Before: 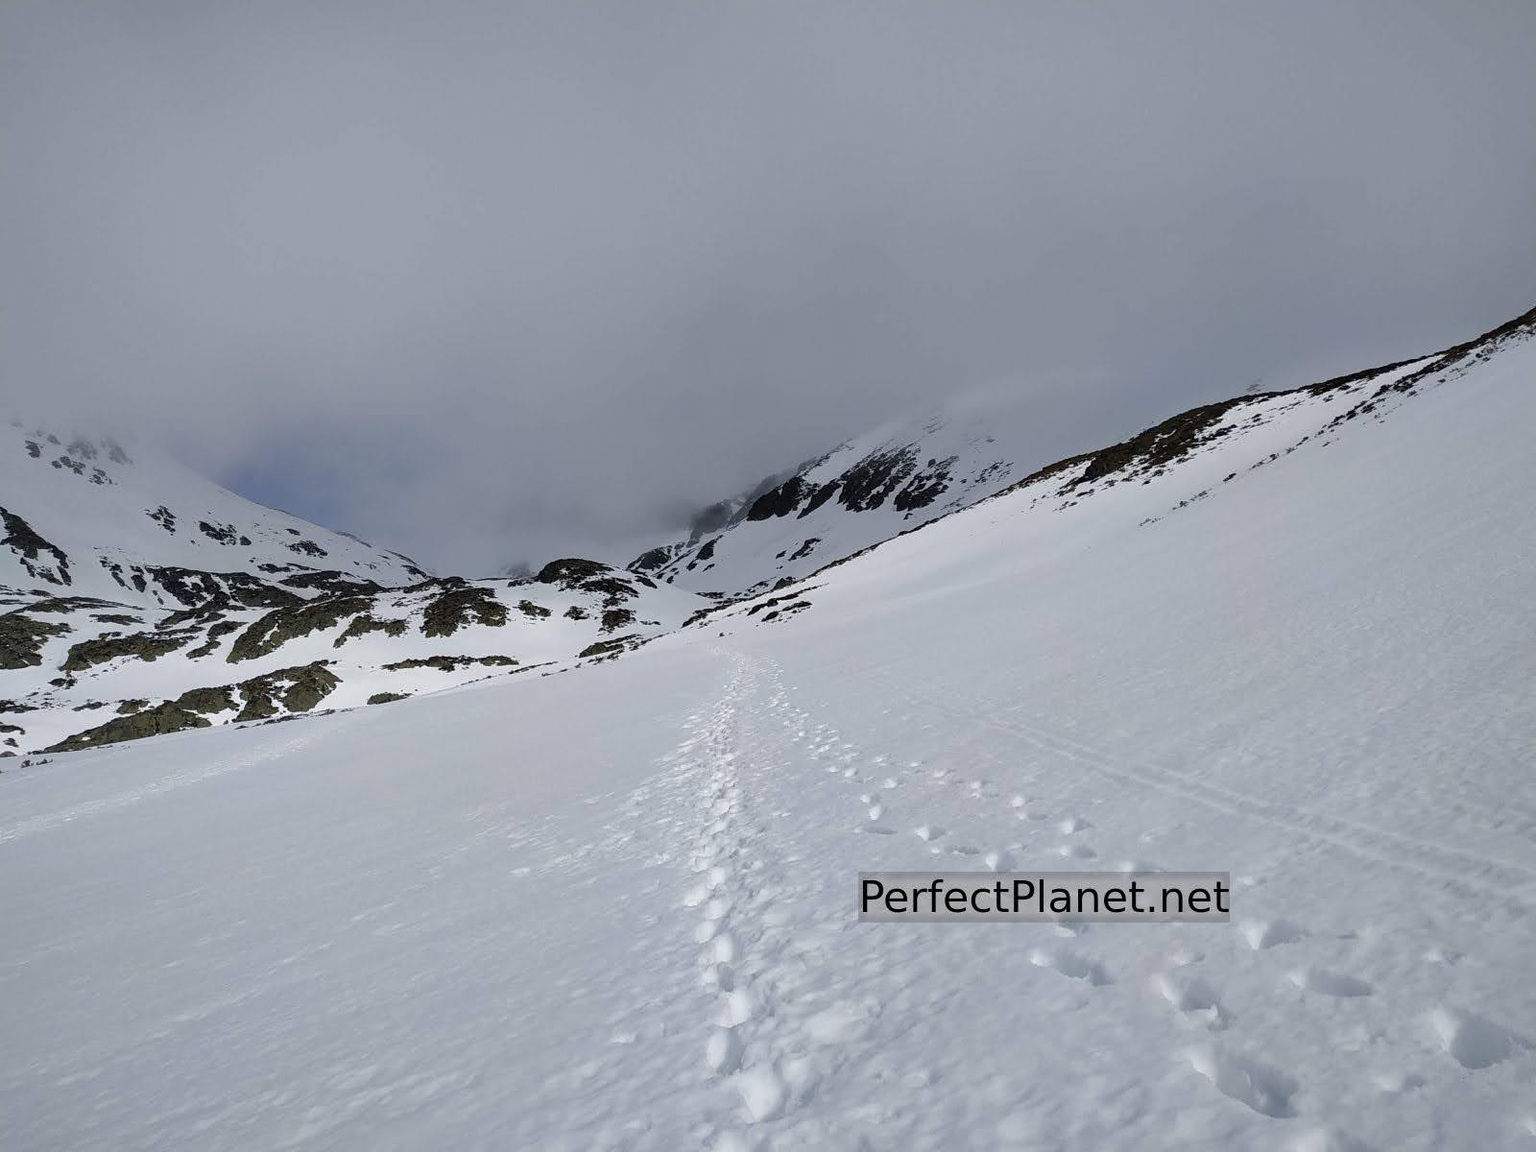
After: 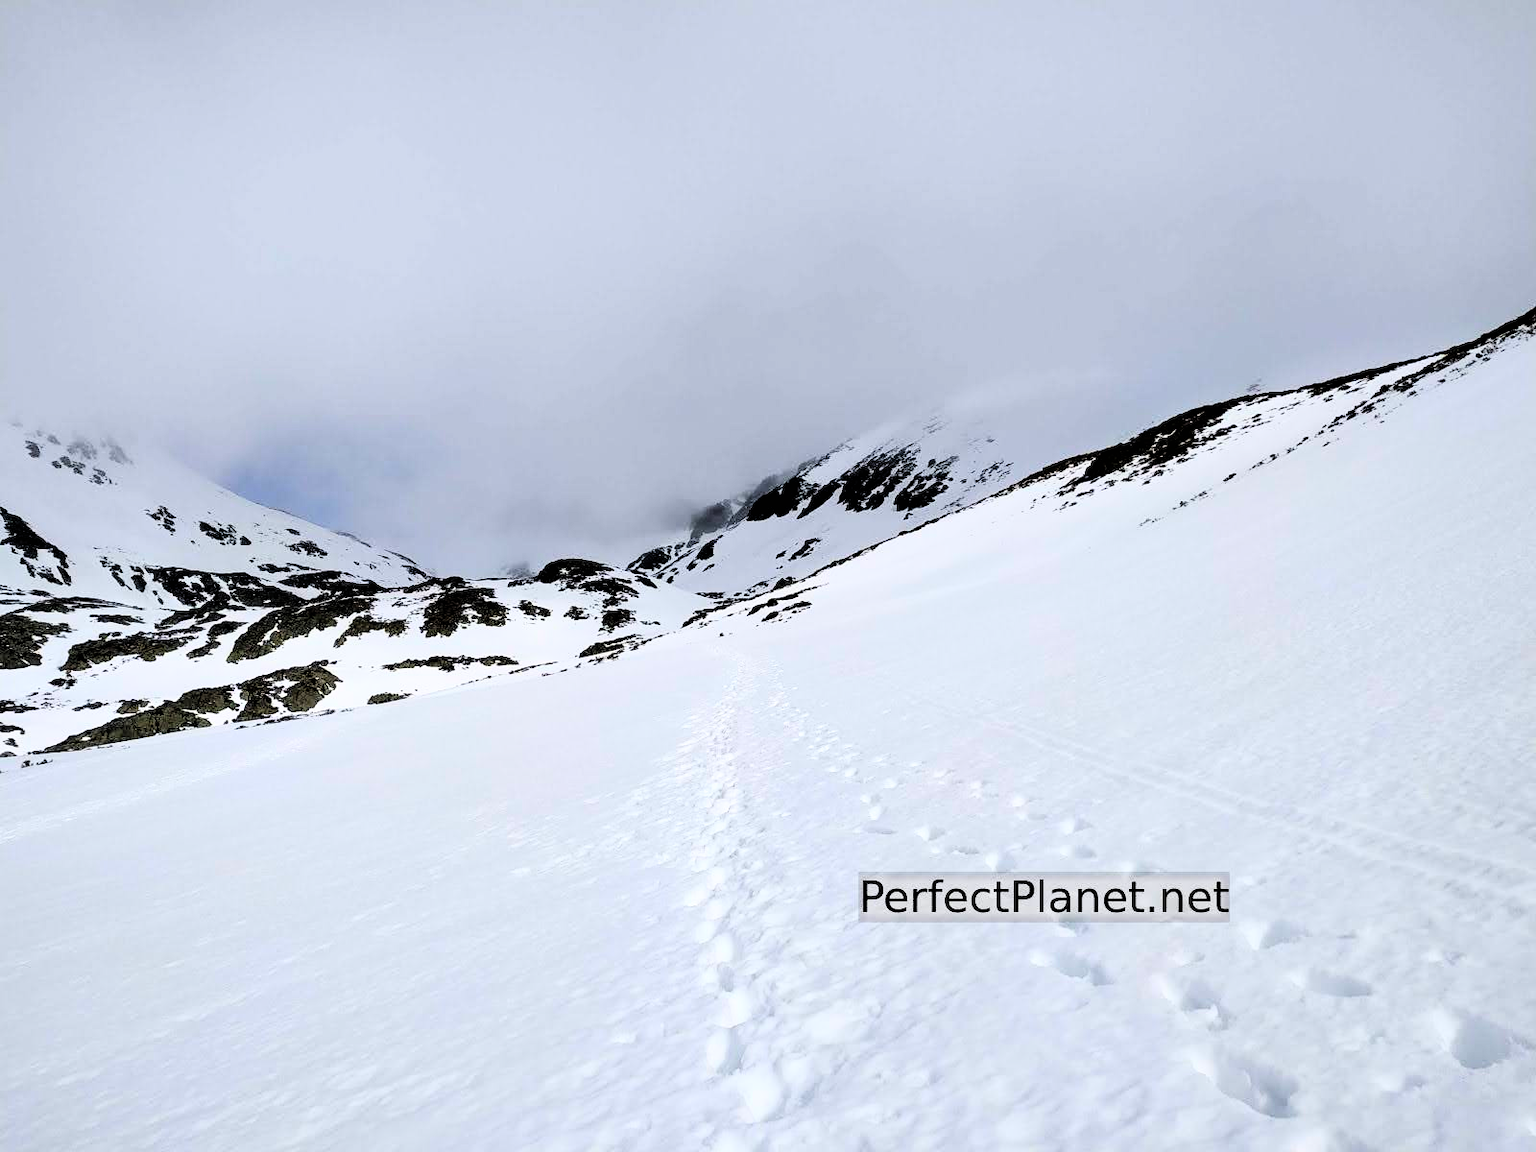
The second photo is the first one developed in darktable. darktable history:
color balance rgb: white fulcrum 0.099 EV, perceptual saturation grading › global saturation 17.935%, perceptual brilliance grading › global brilliance 9.377%, perceptual brilliance grading › shadows 15.083%, global vibrance 20%
contrast brightness saturation: contrast 0.236, brightness 0.092
filmic rgb: black relative exposure -3.68 EV, white relative exposure 2.77 EV, dynamic range scaling -4.75%, hardness 3.05, color science v6 (2022)
